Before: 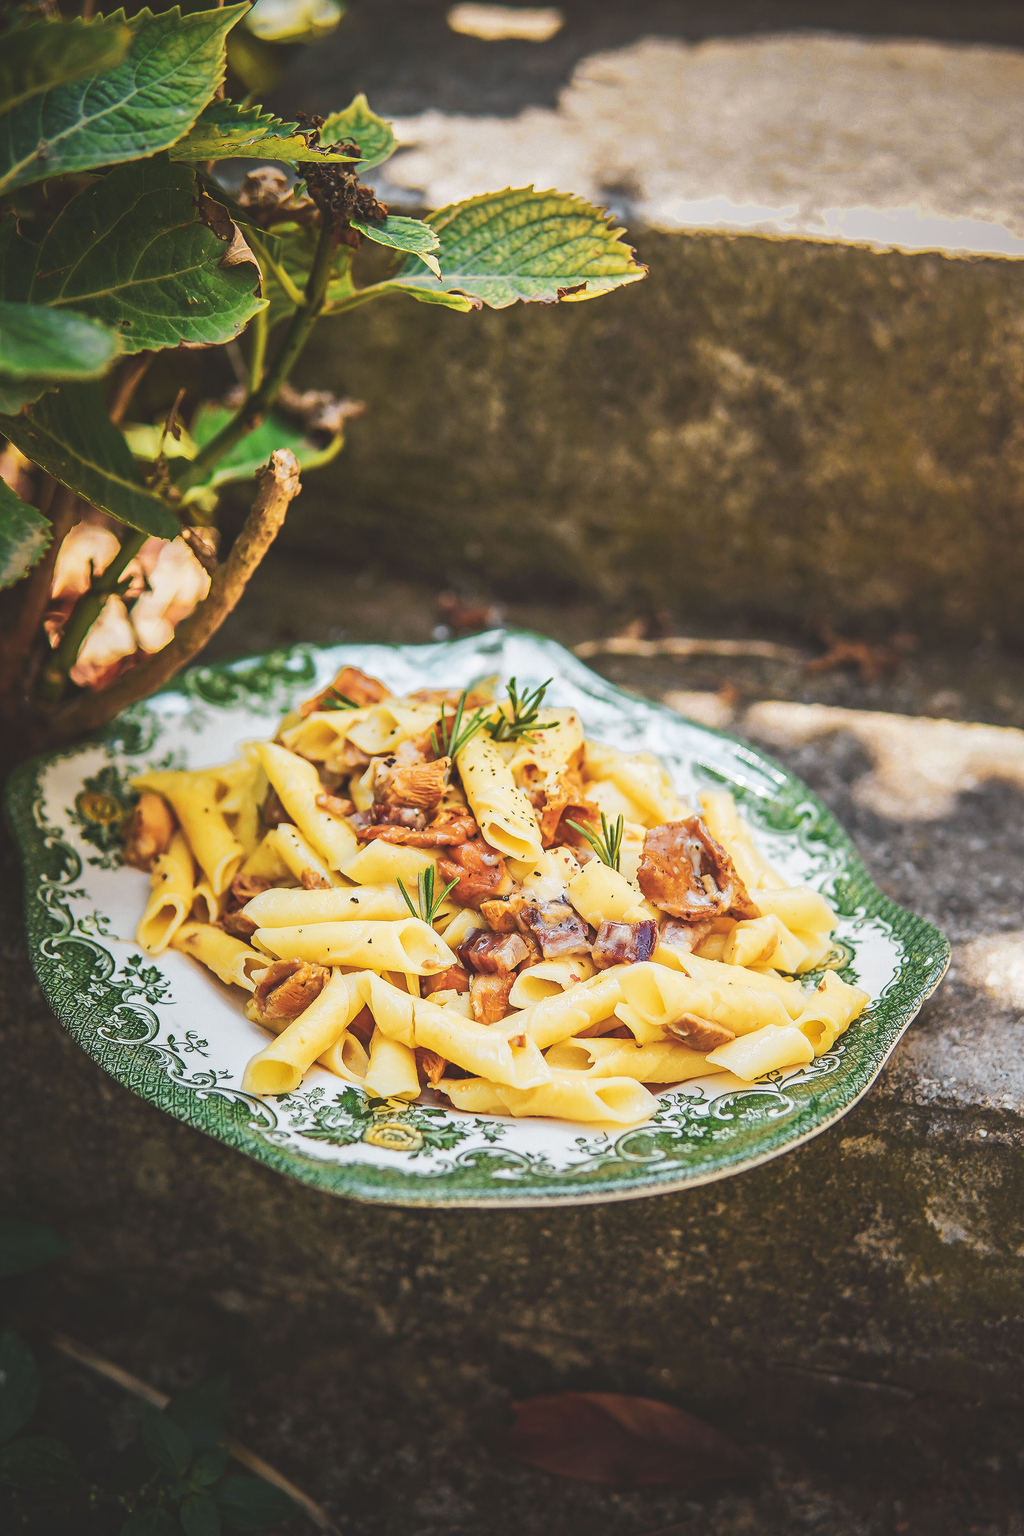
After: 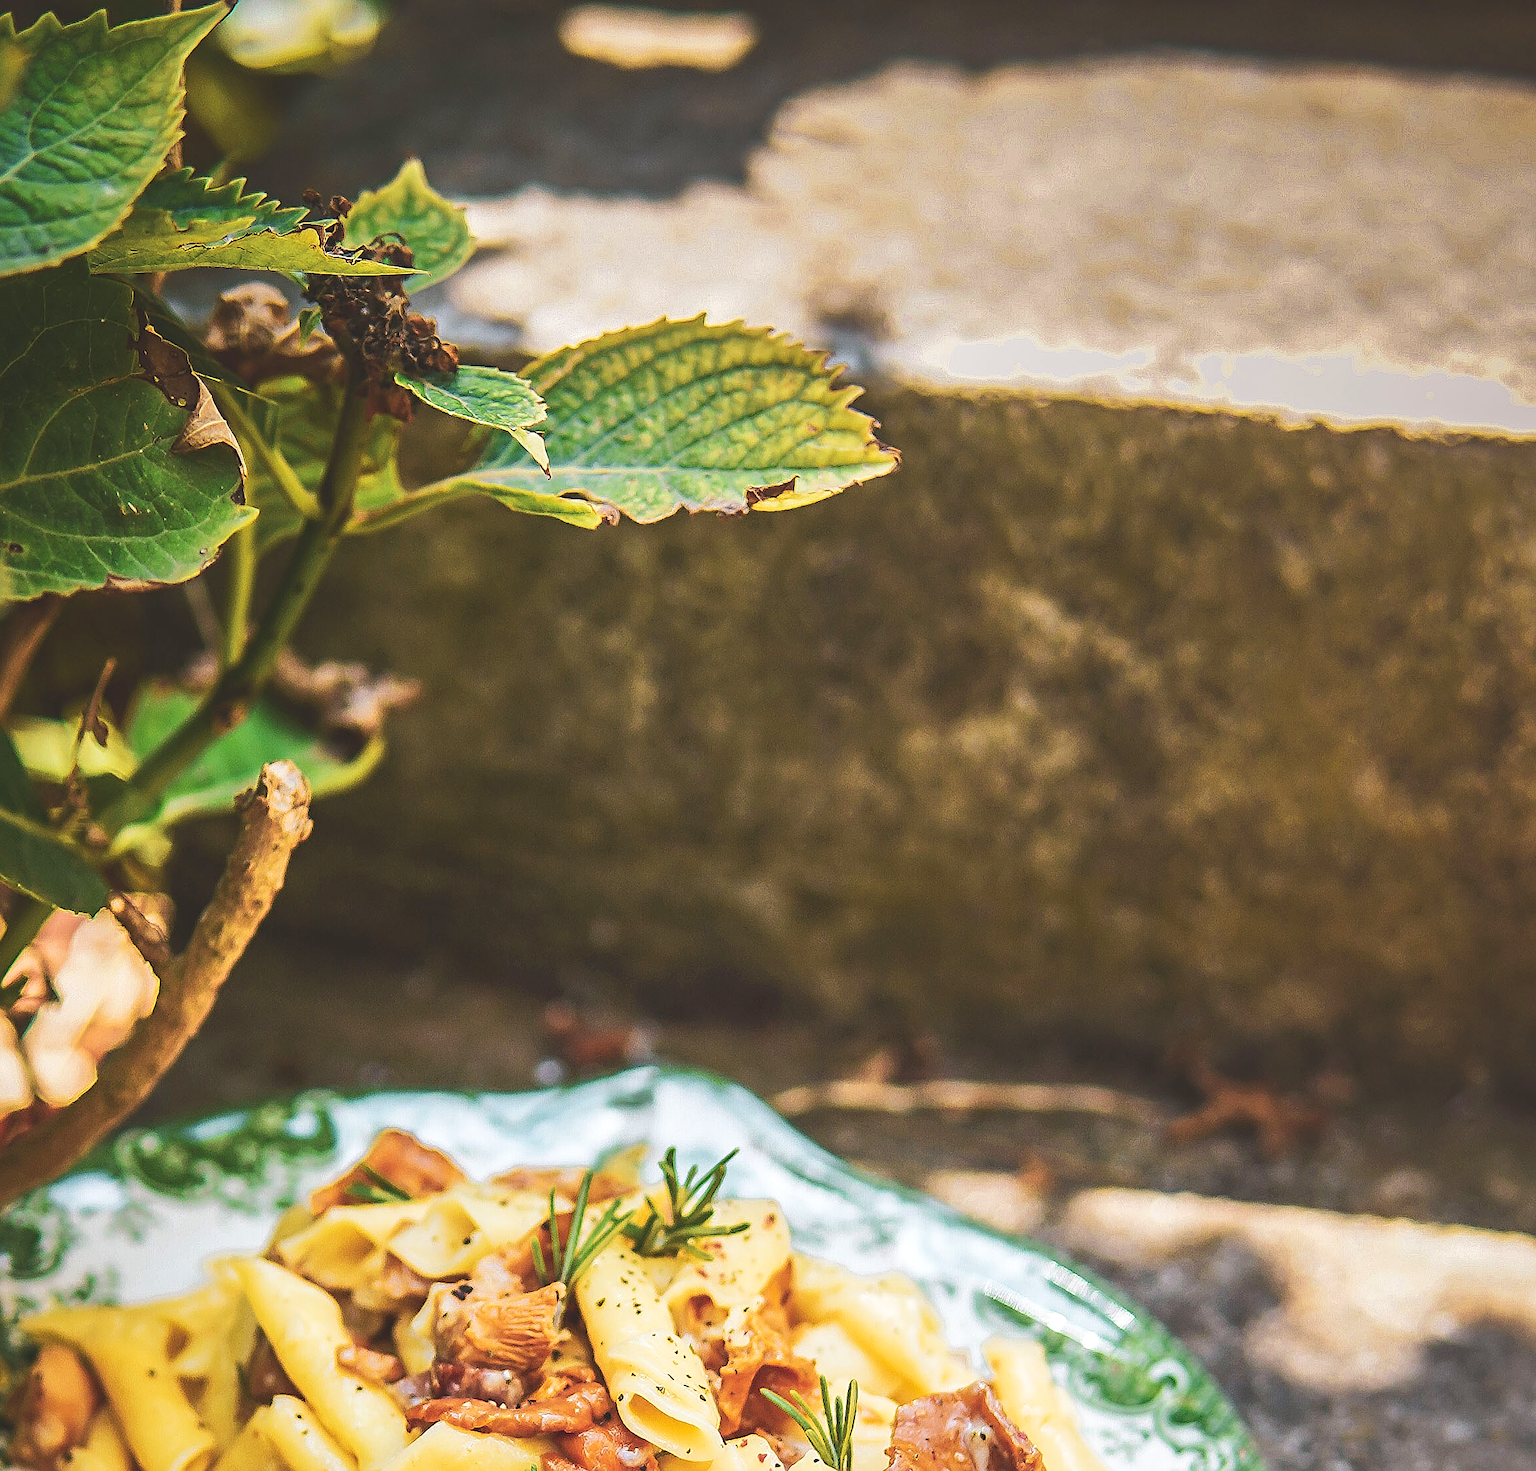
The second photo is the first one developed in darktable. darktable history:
sharpen: radius 1.98
crop and rotate: left 11.449%, bottom 43.423%
velvia: on, module defaults
exposure: exposure 0.123 EV, compensate highlight preservation false
